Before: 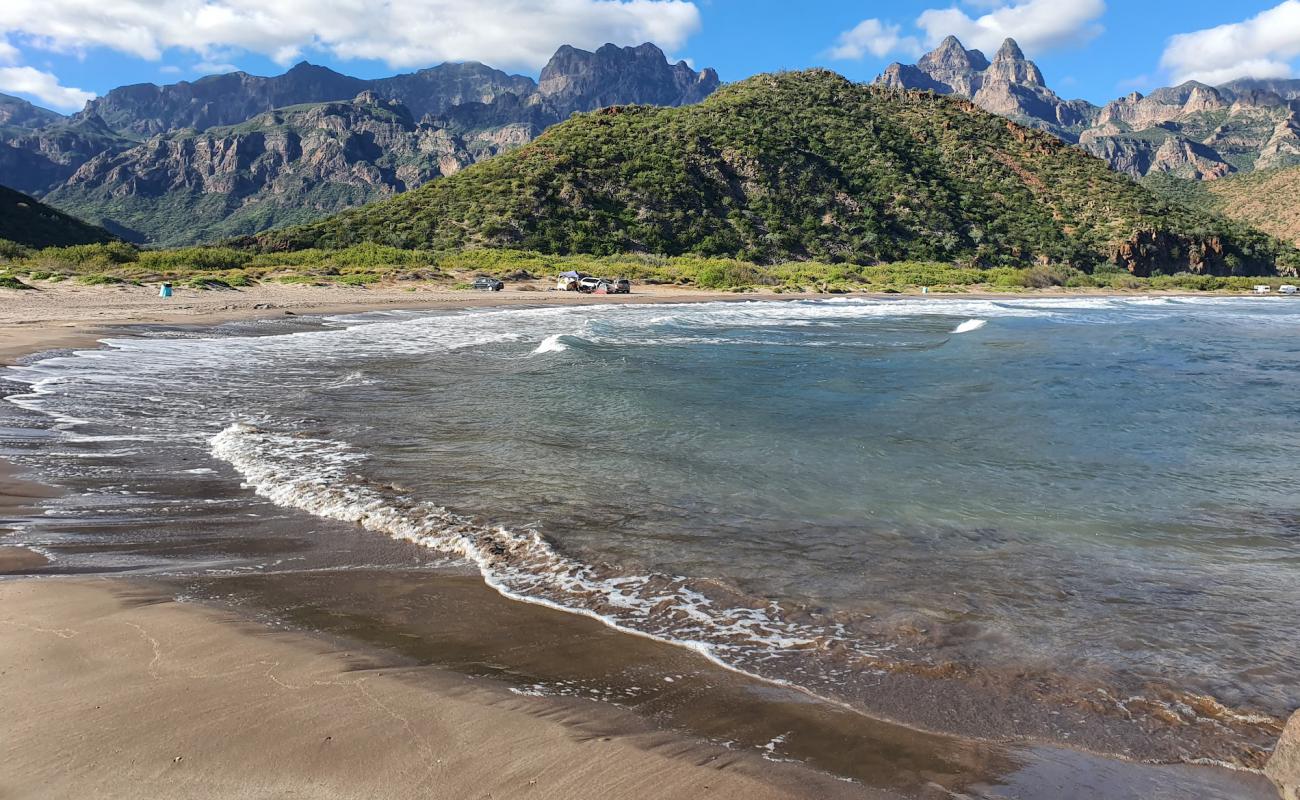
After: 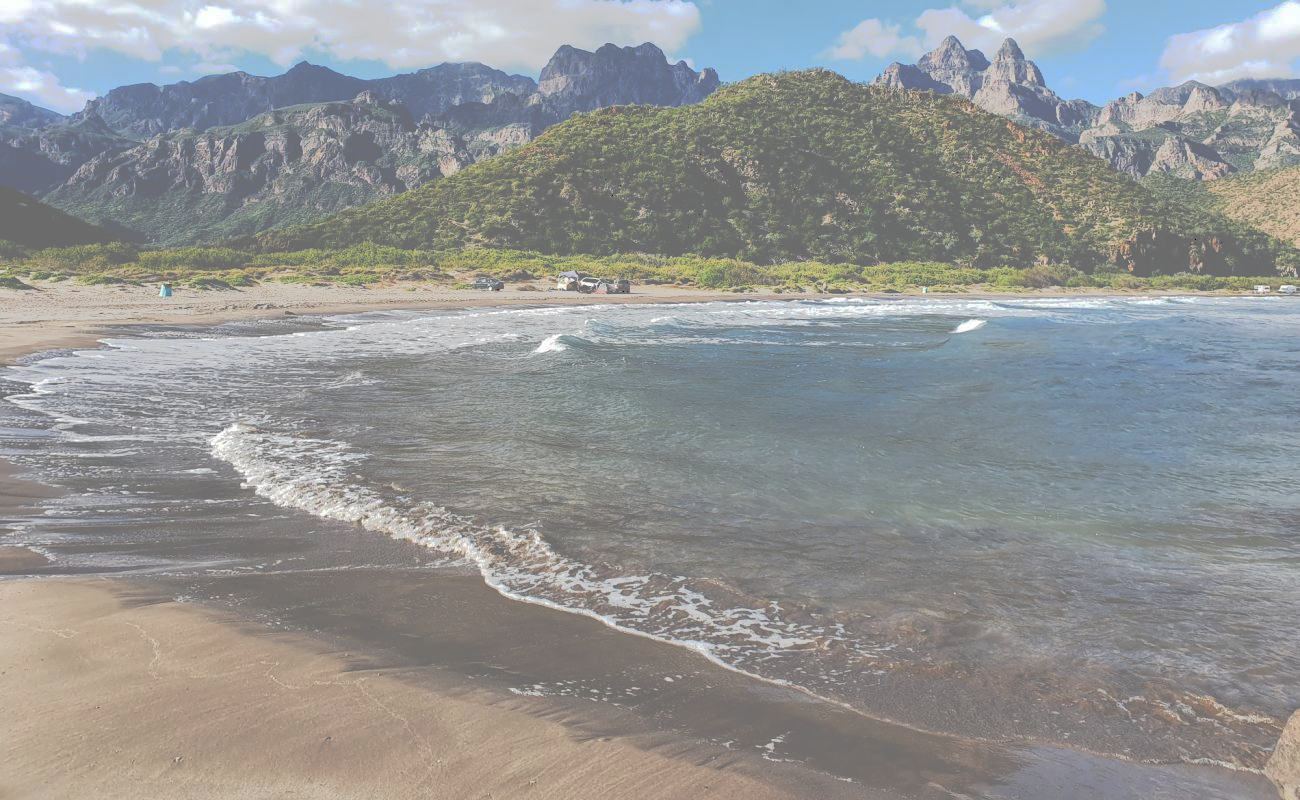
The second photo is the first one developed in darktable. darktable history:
tone equalizer: on, module defaults
tone curve: curves: ch0 [(0, 0) (0.003, 0.449) (0.011, 0.449) (0.025, 0.449) (0.044, 0.45) (0.069, 0.453) (0.1, 0.453) (0.136, 0.455) (0.177, 0.458) (0.224, 0.462) (0.277, 0.47) (0.335, 0.491) (0.399, 0.522) (0.468, 0.561) (0.543, 0.619) (0.623, 0.69) (0.709, 0.756) (0.801, 0.802) (0.898, 0.825) (1, 1)], preserve colors none
